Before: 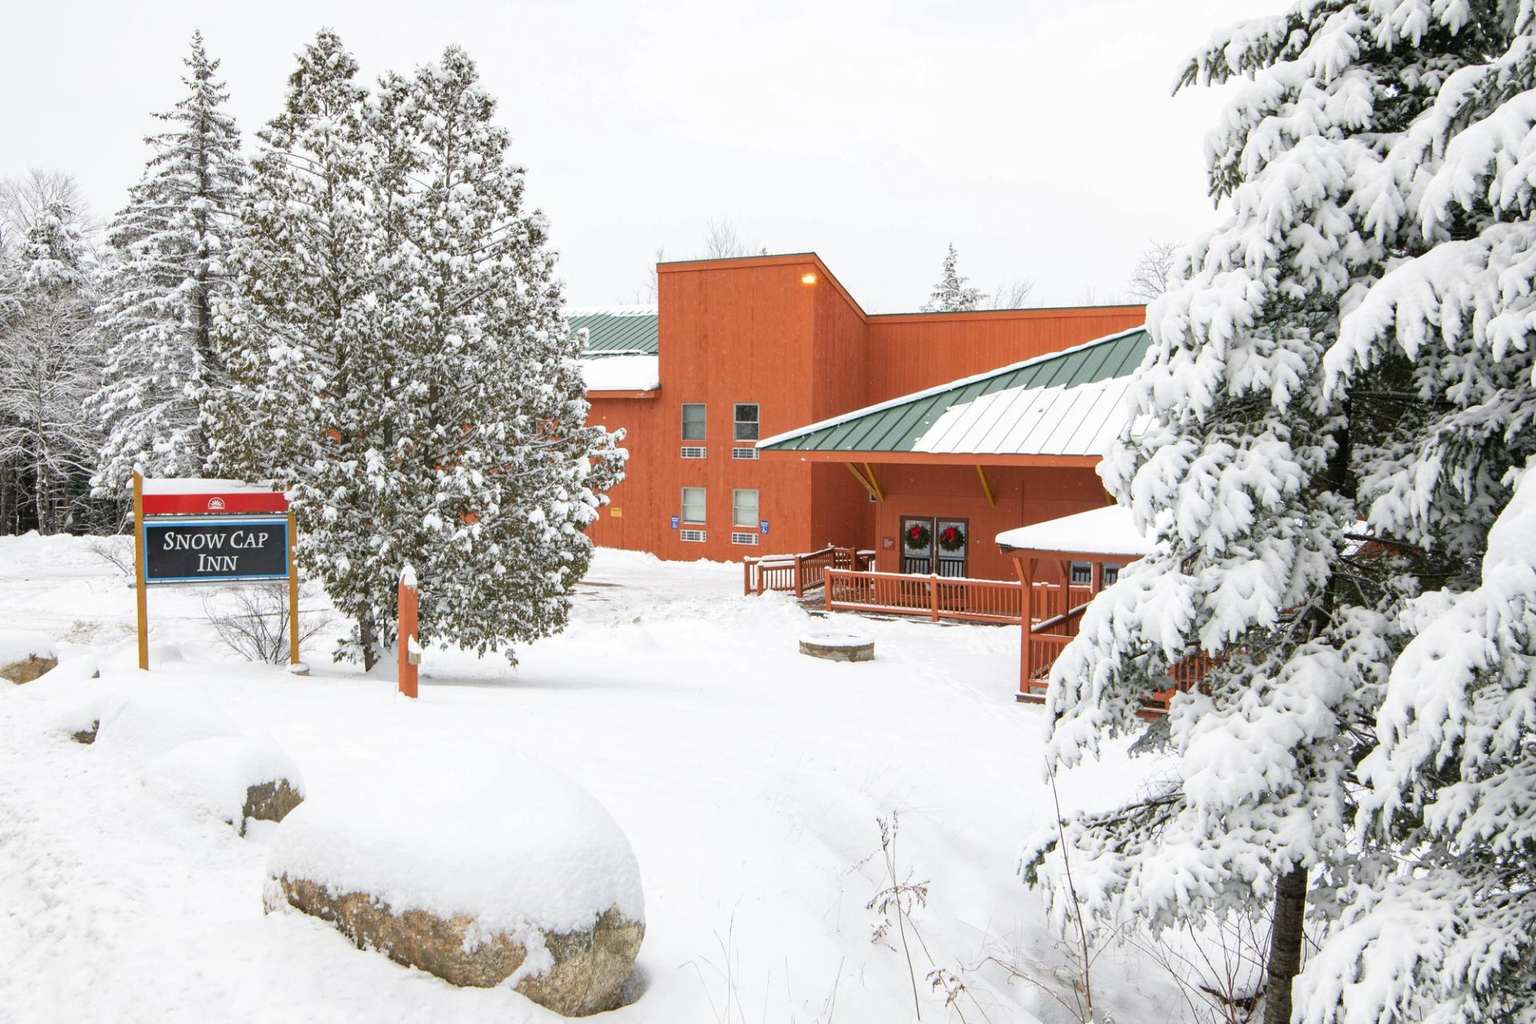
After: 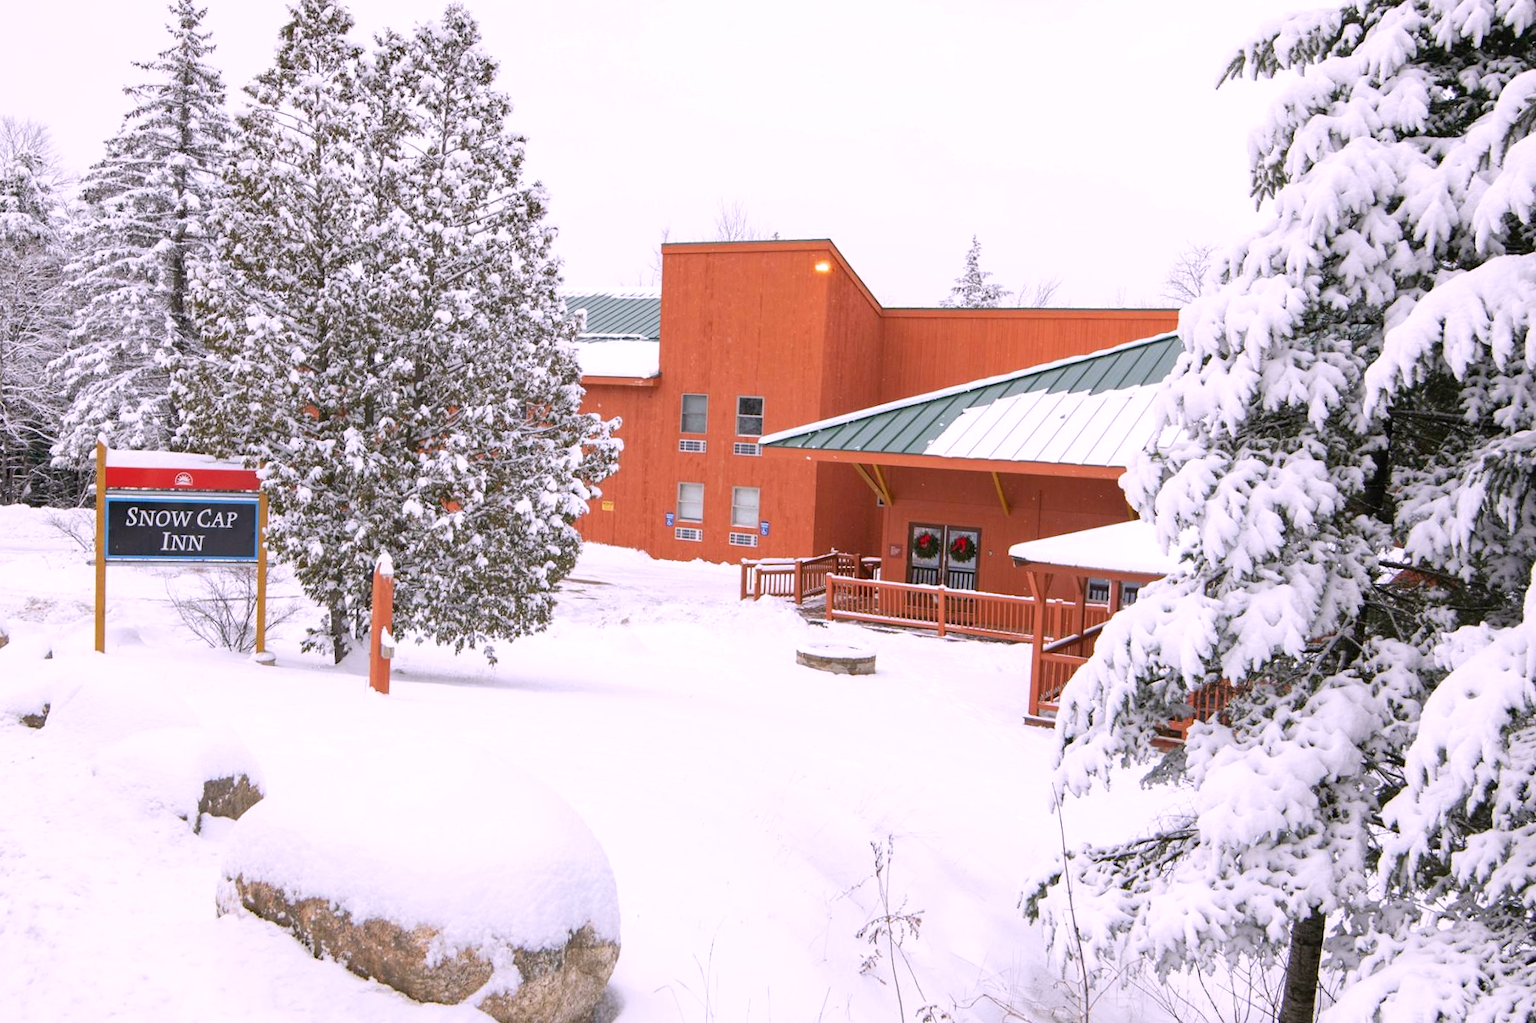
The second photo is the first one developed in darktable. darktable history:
white balance: red 1.066, blue 1.119
crop and rotate: angle -2.38°
